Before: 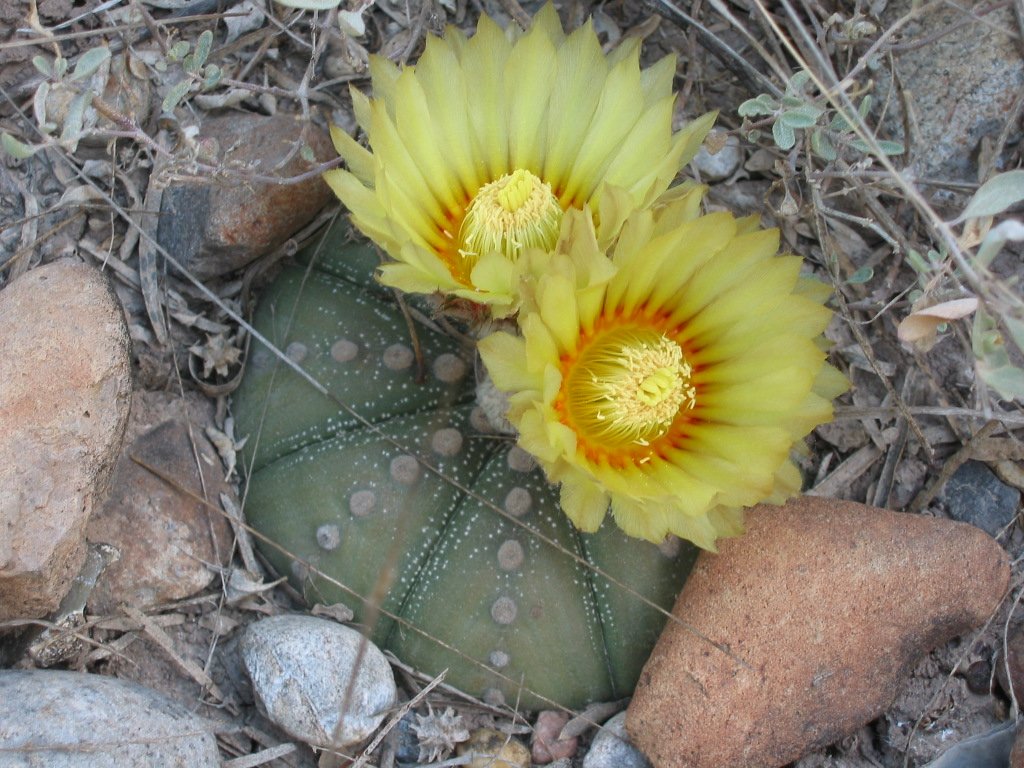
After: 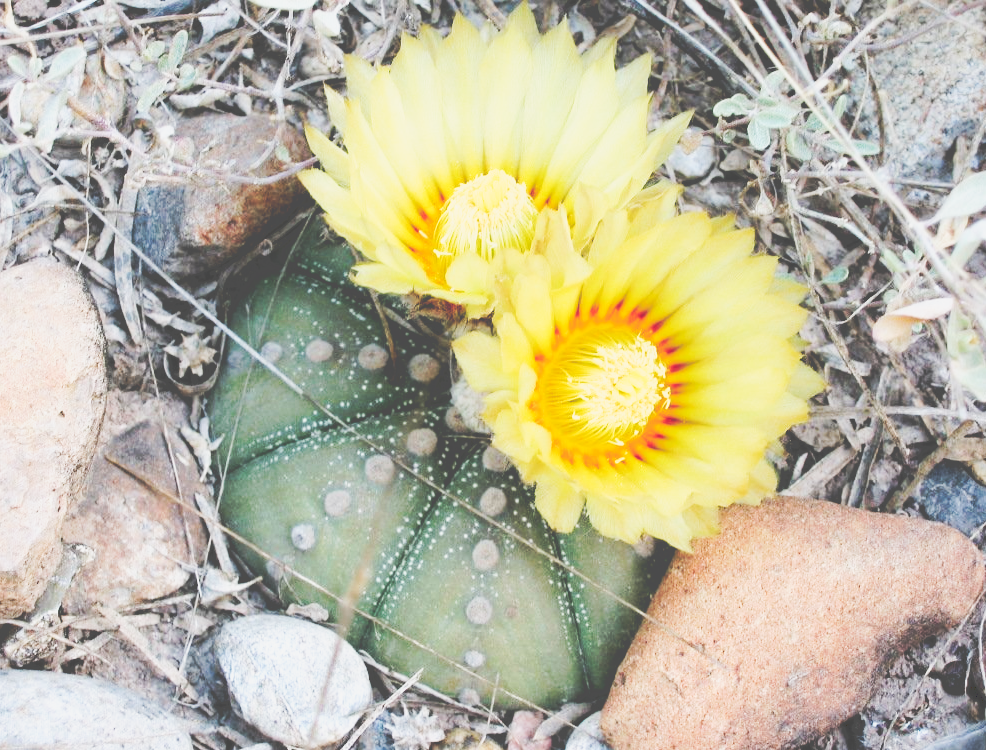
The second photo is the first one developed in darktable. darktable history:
filmic rgb: black relative exposure -7.65 EV, white relative exposure 4.56 EV, hardness 3.61
tone curve: curves: ch0 [(0, 0) (0.003, 0.279) (0.011, 0.287) (0.025, 0.295) (0.044, 0.304) (0.069, 0.316) (0.1, 0.319) (0.136, 0.316) (0.177, 0.32) (0.224, 0.359) (0.277, 0.421) (0.335, 0.511) (0.399, 0.639) (0.468, 0.734) (0.543, 0.827) (0.623, 0.89) (0.709, 0.944) (0.801, 0.965) (0.898, 0.968) (1, 1)], preserve colors none
crop and rotate: left 2.536%, right 1.107%, bottom 2.246%
